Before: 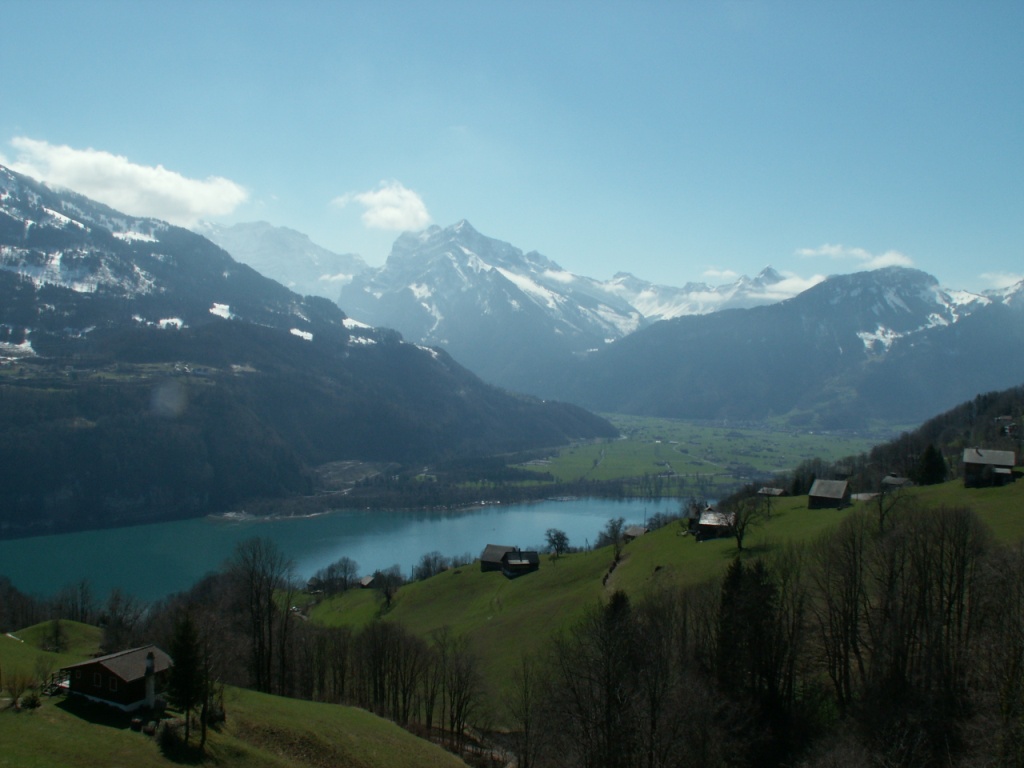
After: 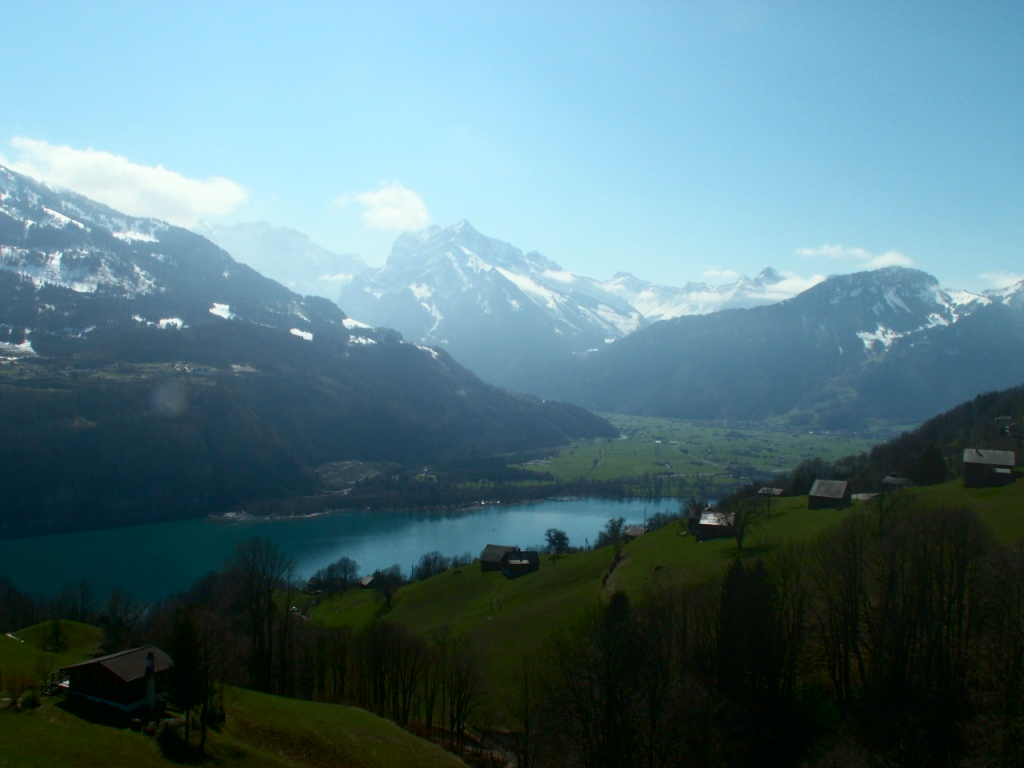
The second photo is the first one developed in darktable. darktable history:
contrast brightness saturation: contrast 0.2, brightness -0.11, saturation 0.1
bloom: size 38%, threshold 95%, strength 30%
